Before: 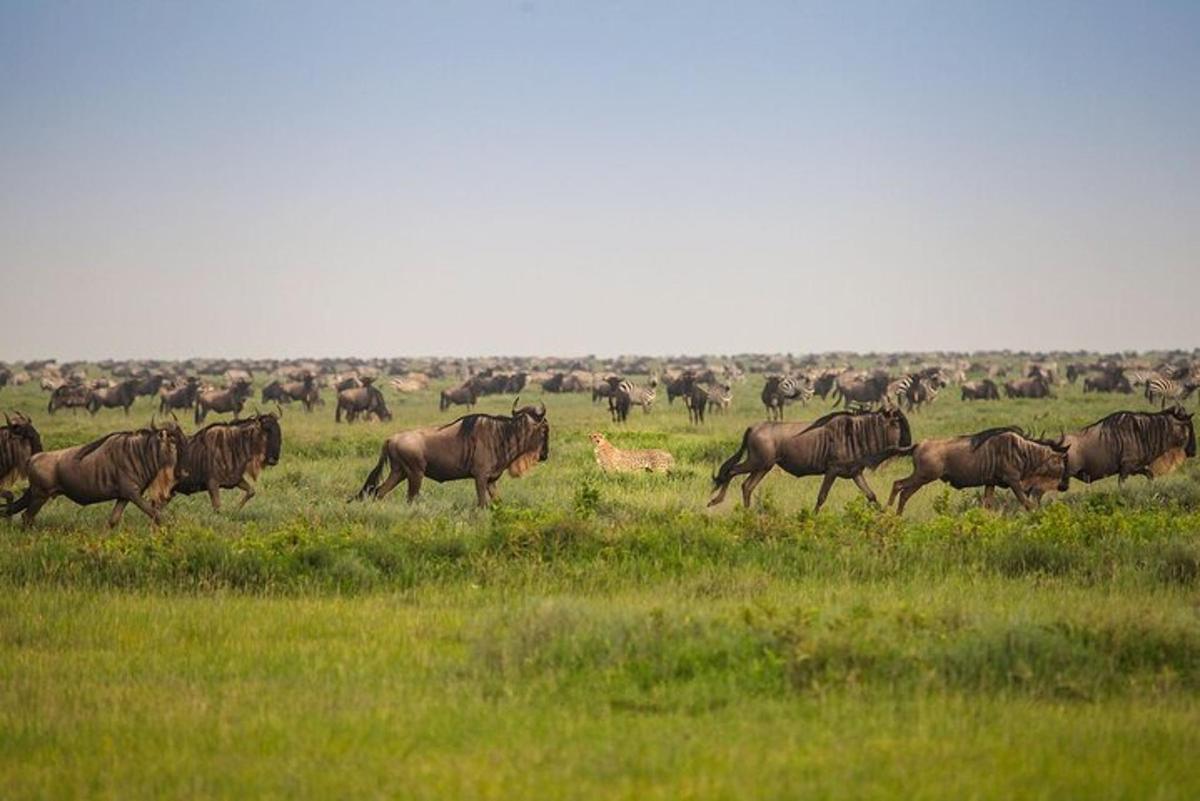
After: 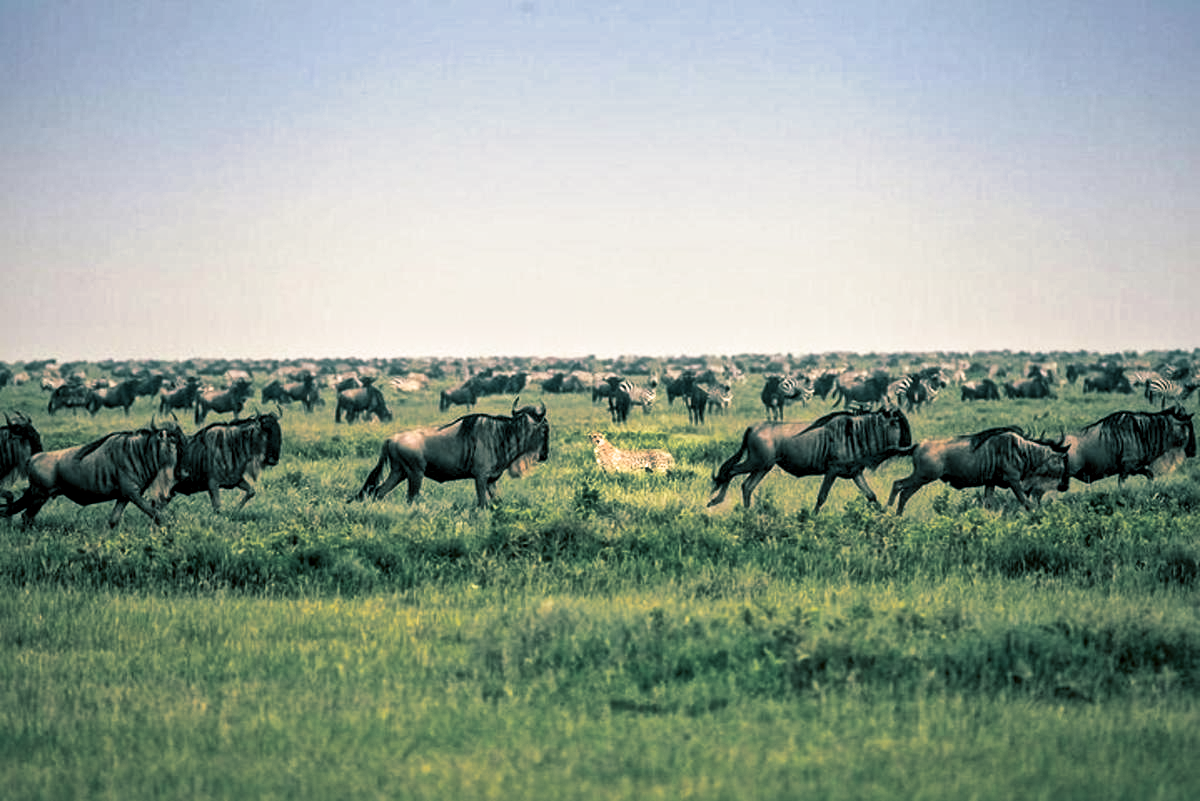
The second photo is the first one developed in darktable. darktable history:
local contrast: mode bilateral grid, contrast 20, coarseness 19, detail 163%, midtone range 0.2
filmic rgb: white relative exposure 2.34 EV, hardness 6.59
split-toning: shadows › hue 186.43°, highlights › hue 49.29°, compress 30.29%
